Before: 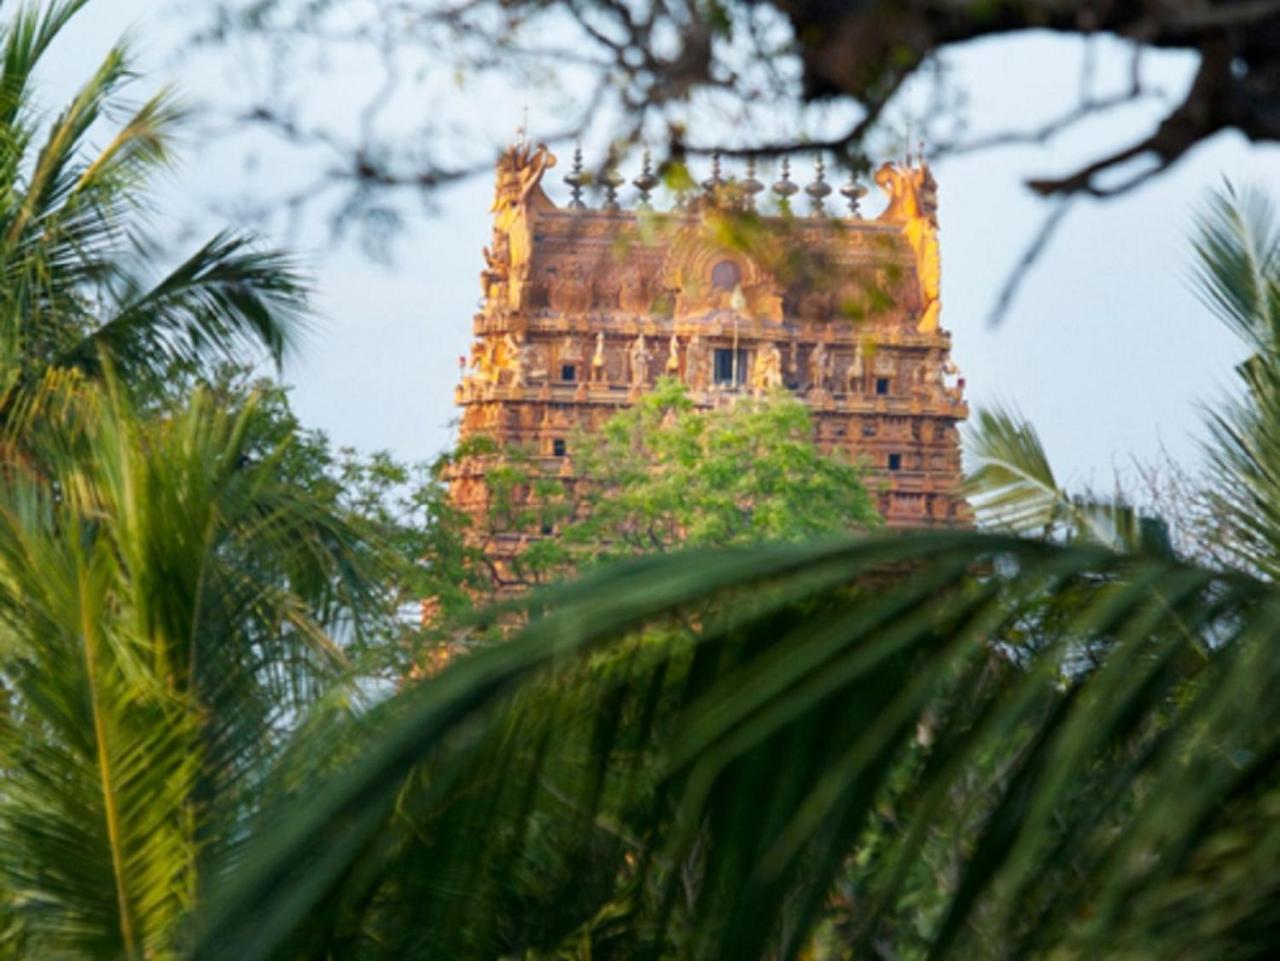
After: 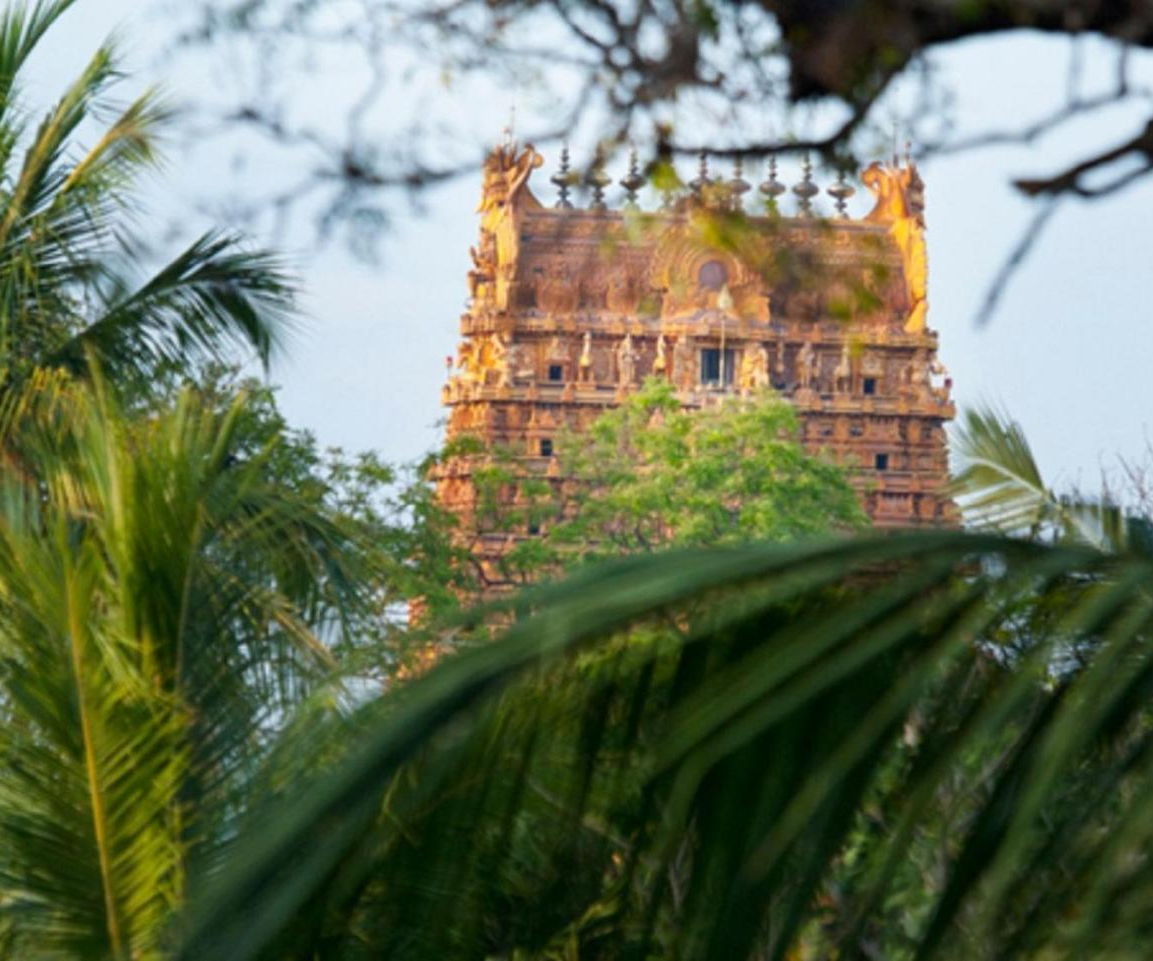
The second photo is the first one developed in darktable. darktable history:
crop and rotate: left 1.088%, right 8.807%
